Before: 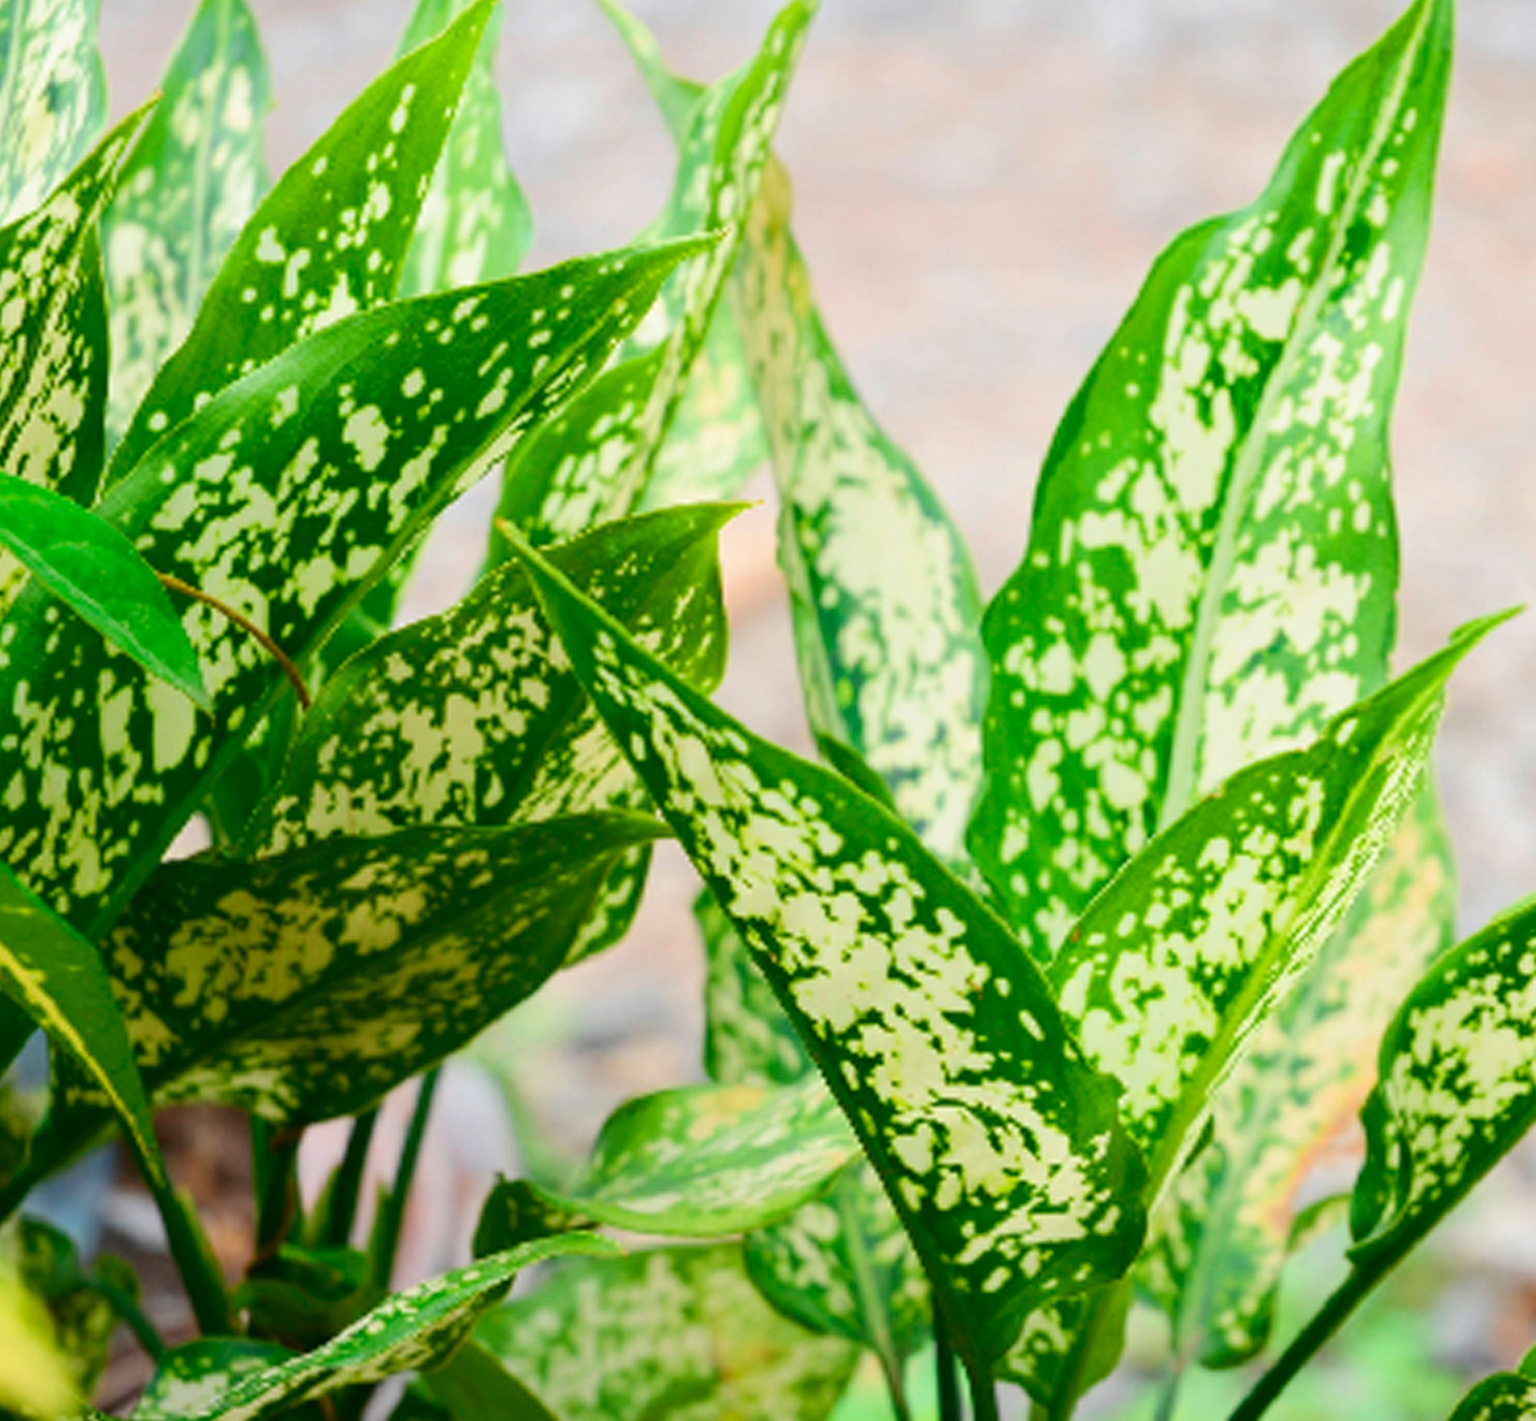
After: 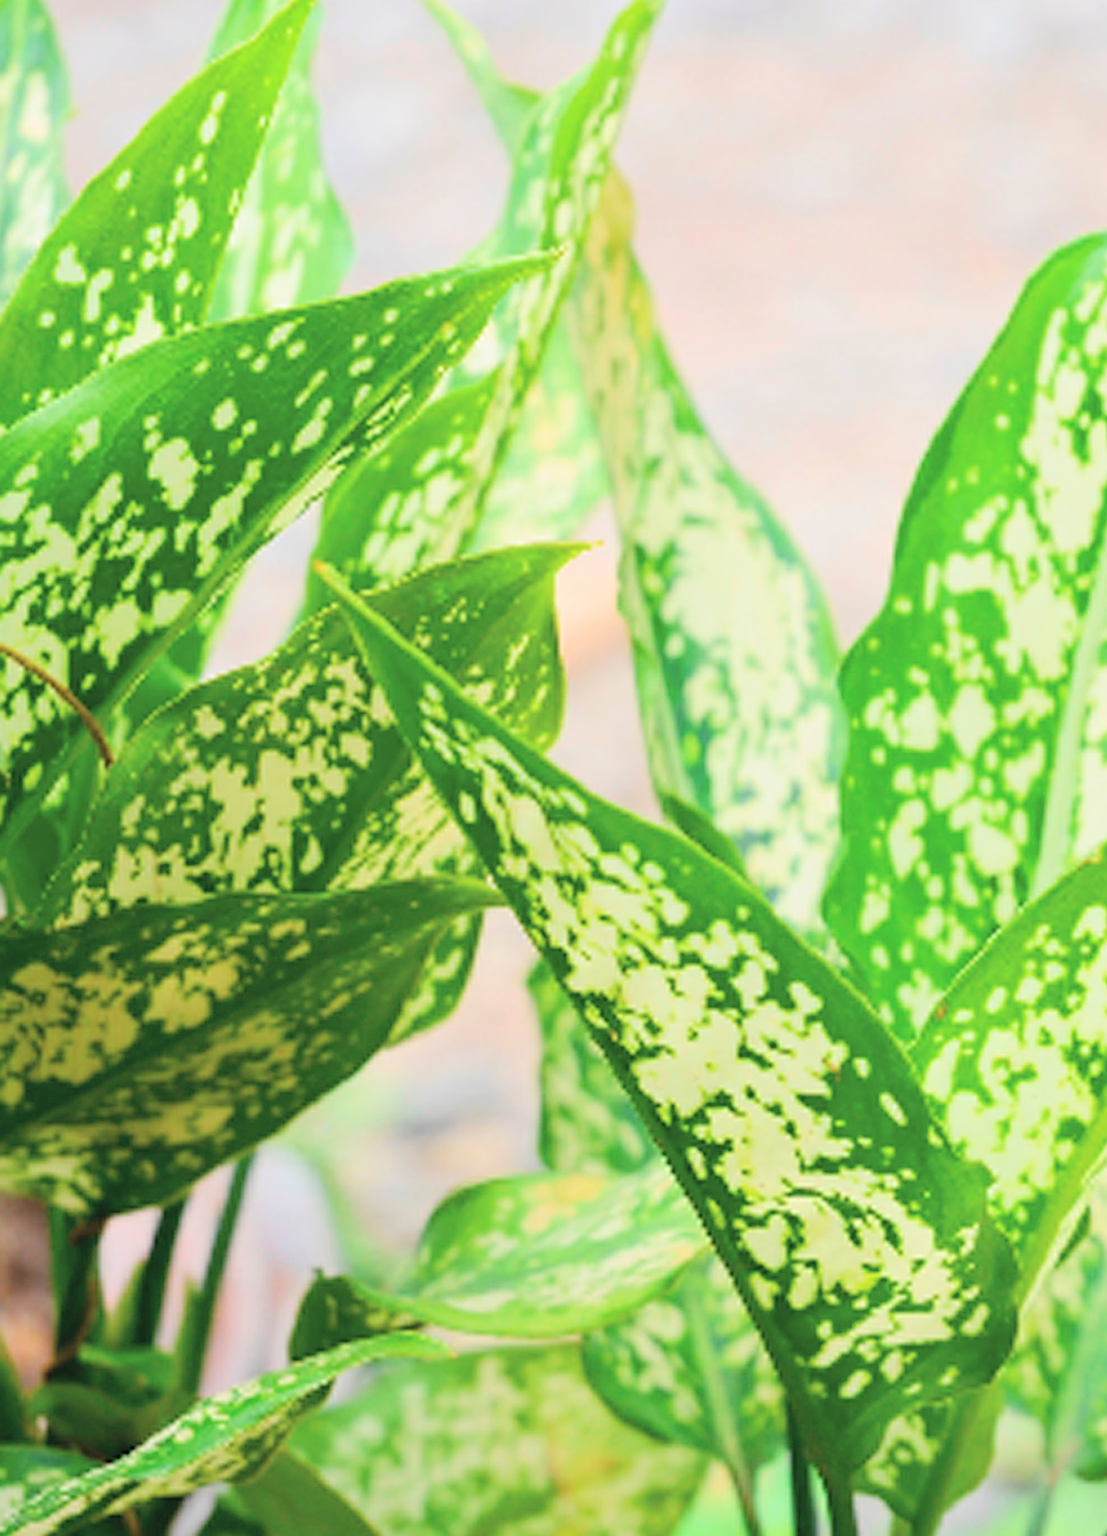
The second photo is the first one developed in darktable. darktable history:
sharpen: on, module defaults
crop and rotate: left 13.409%, right 19.924%
global tonemap: drago (0.7, 100)
white balance: emerald 1
